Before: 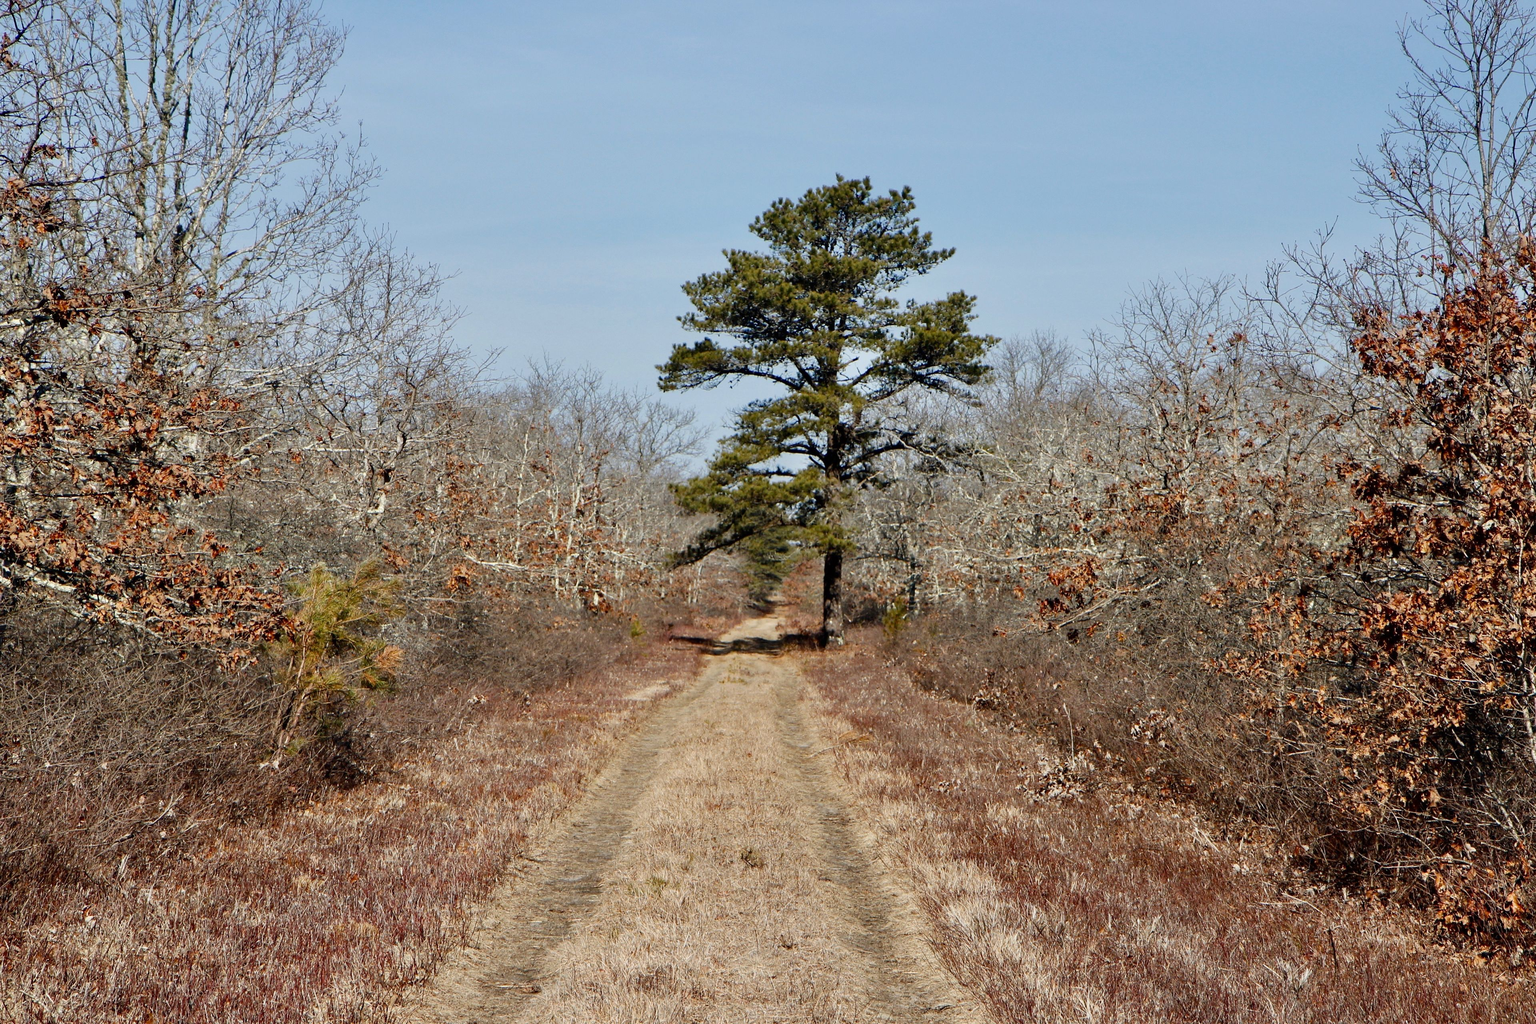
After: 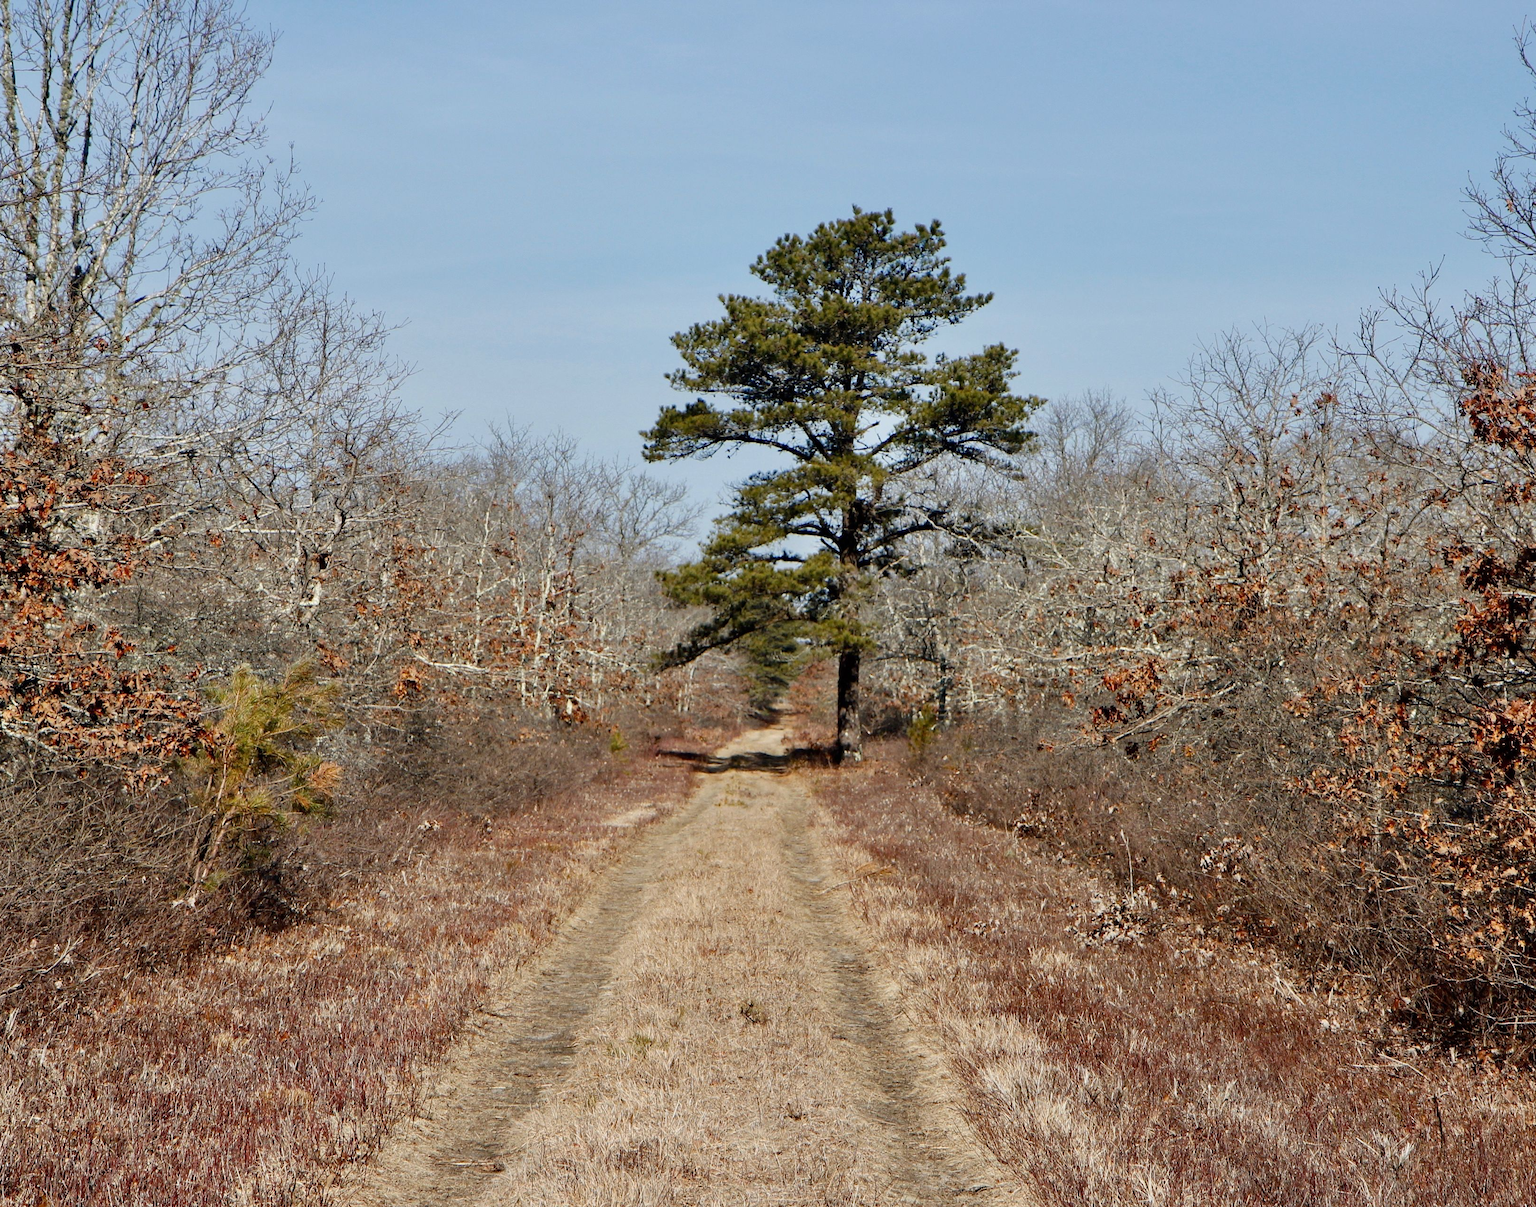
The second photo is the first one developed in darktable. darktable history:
crop: left 7.419%, right 7.807%
